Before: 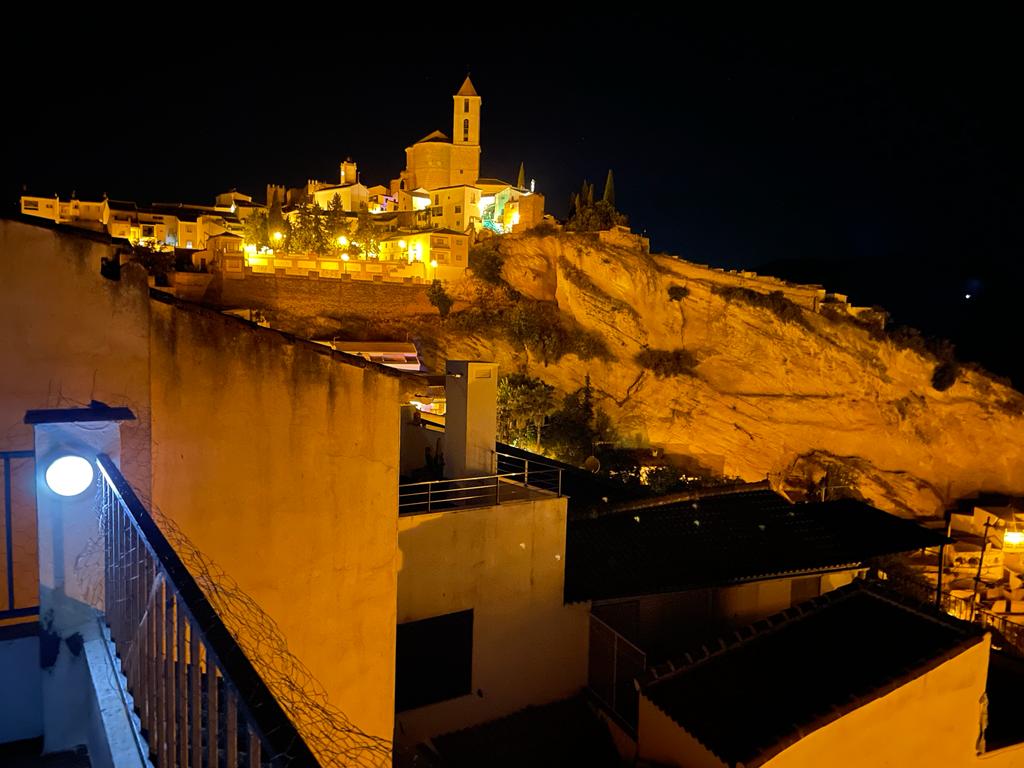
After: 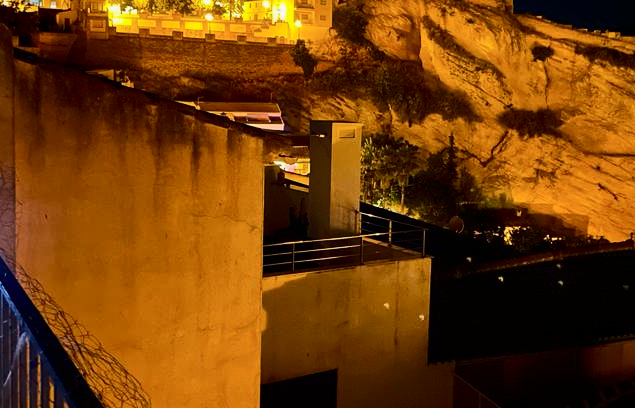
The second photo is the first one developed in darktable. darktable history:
contrast brightness saturation: contrast 0.28
crop: left 13.312%, top 31.28%, right 24.627%, bottom 15.582%
shadows and highlights: shadows -20, white point adjustment -2, highlights -35
